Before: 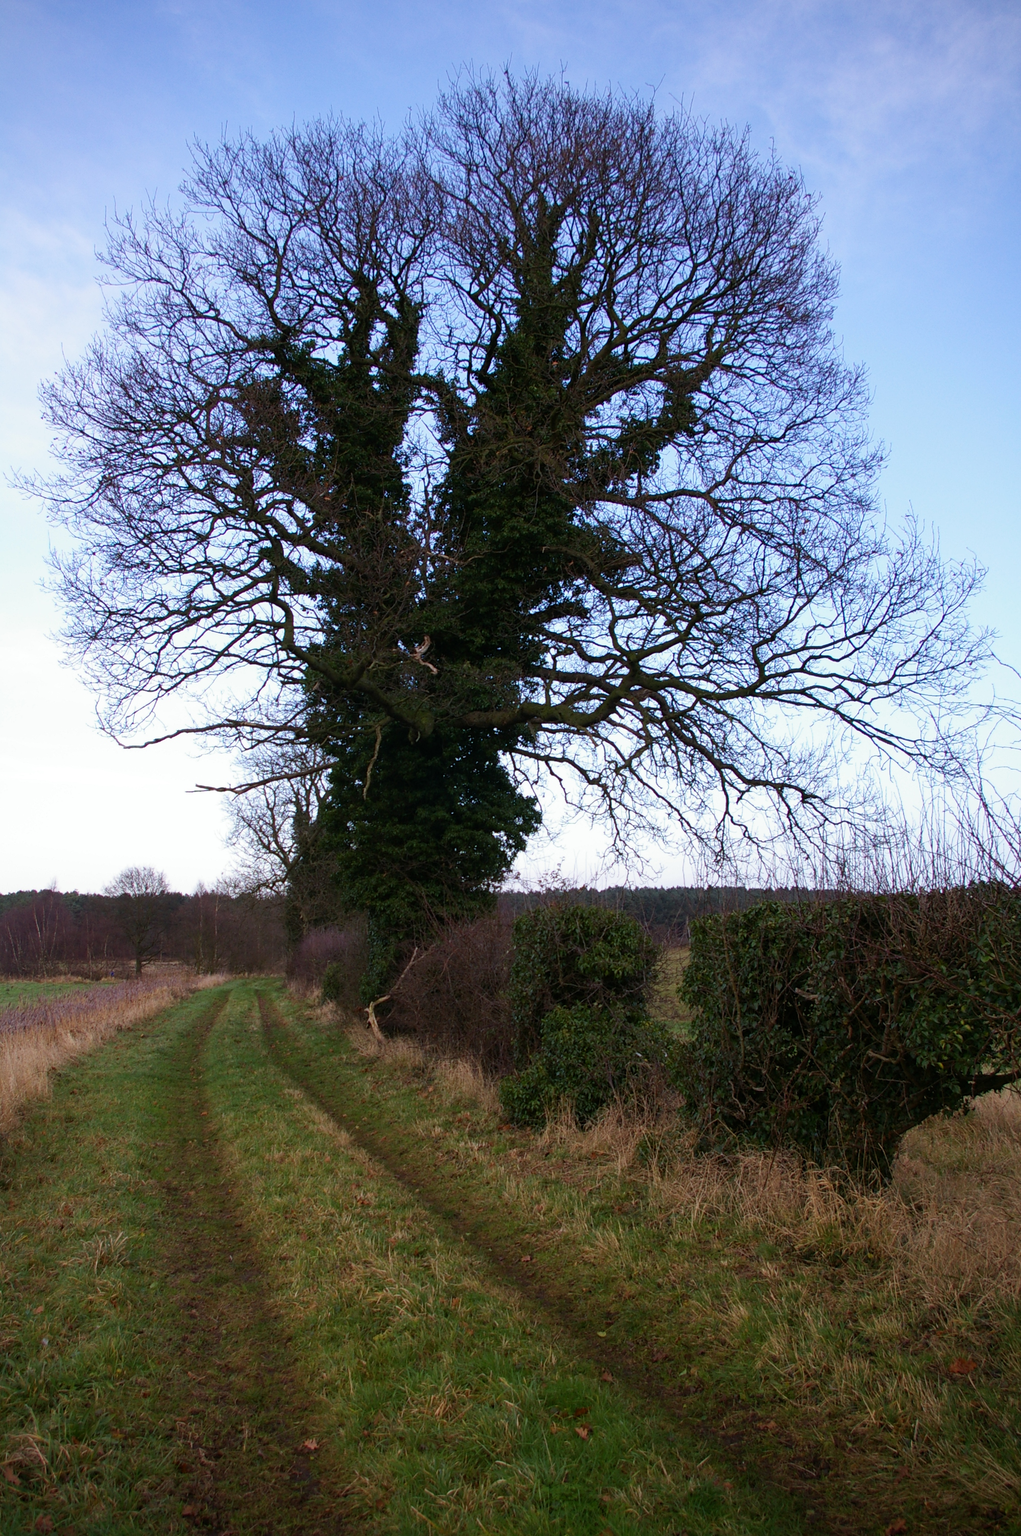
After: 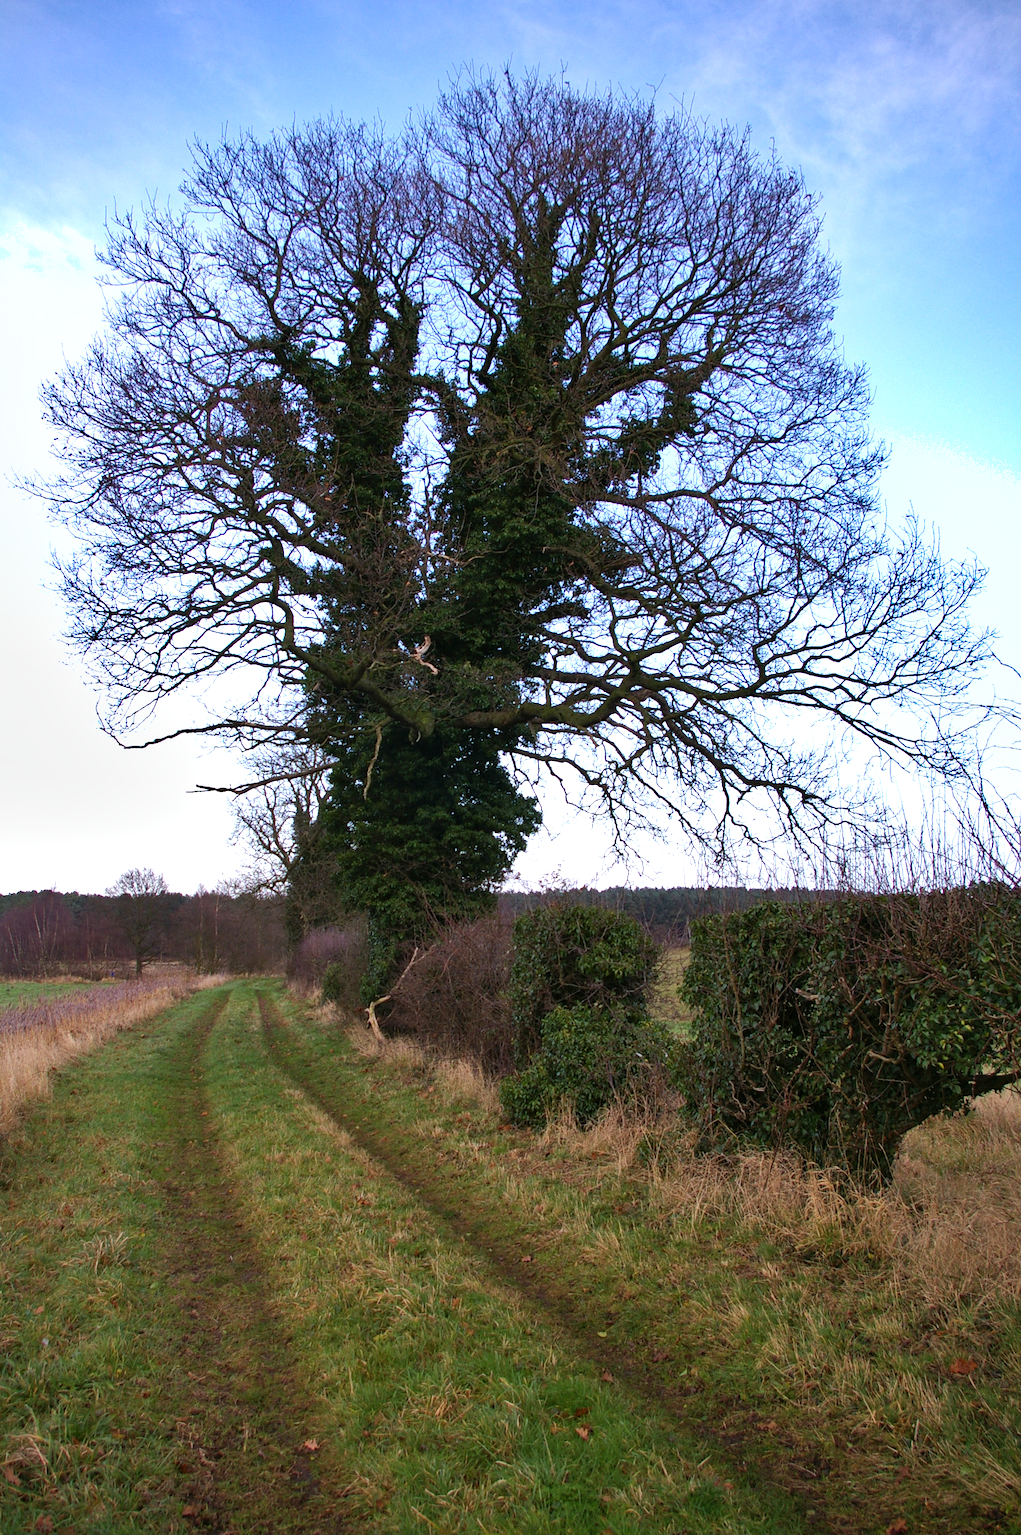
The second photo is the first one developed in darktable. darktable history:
exposure: exposure 0.605 EV, compensate highlight preservation false
shadows and highlights: shadows 43.8, white point adjustment -1.38, soften with gaussian
